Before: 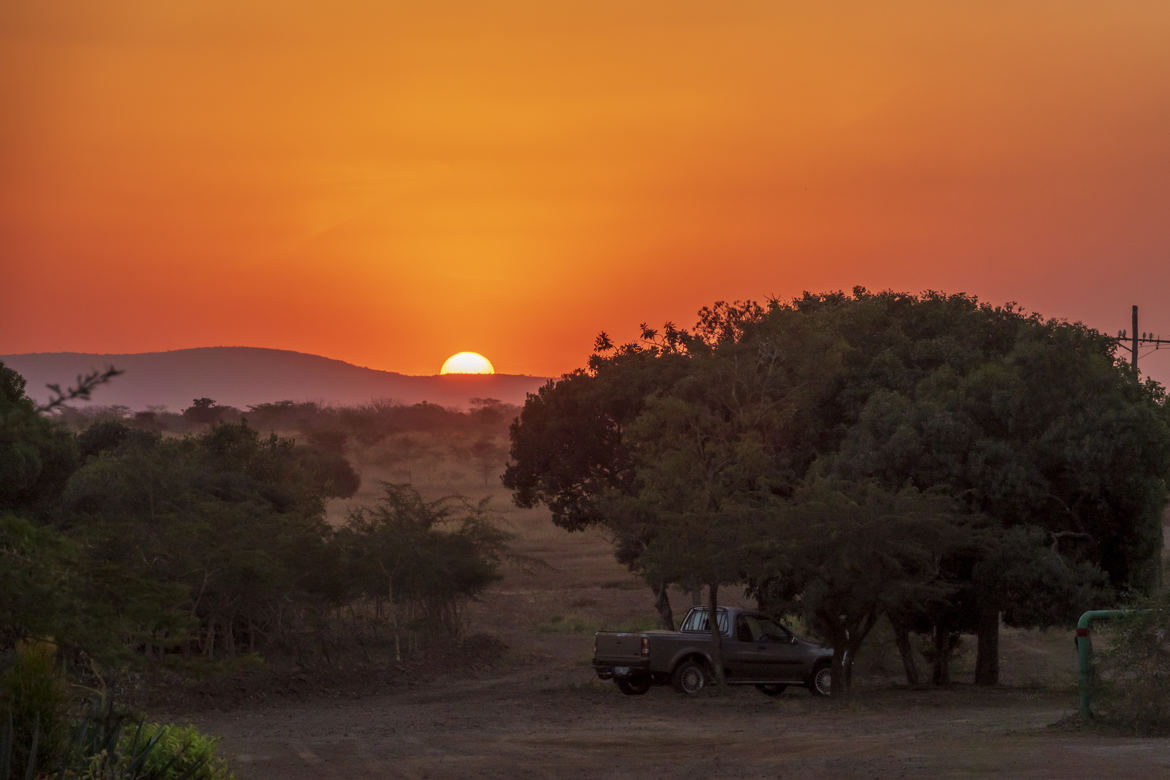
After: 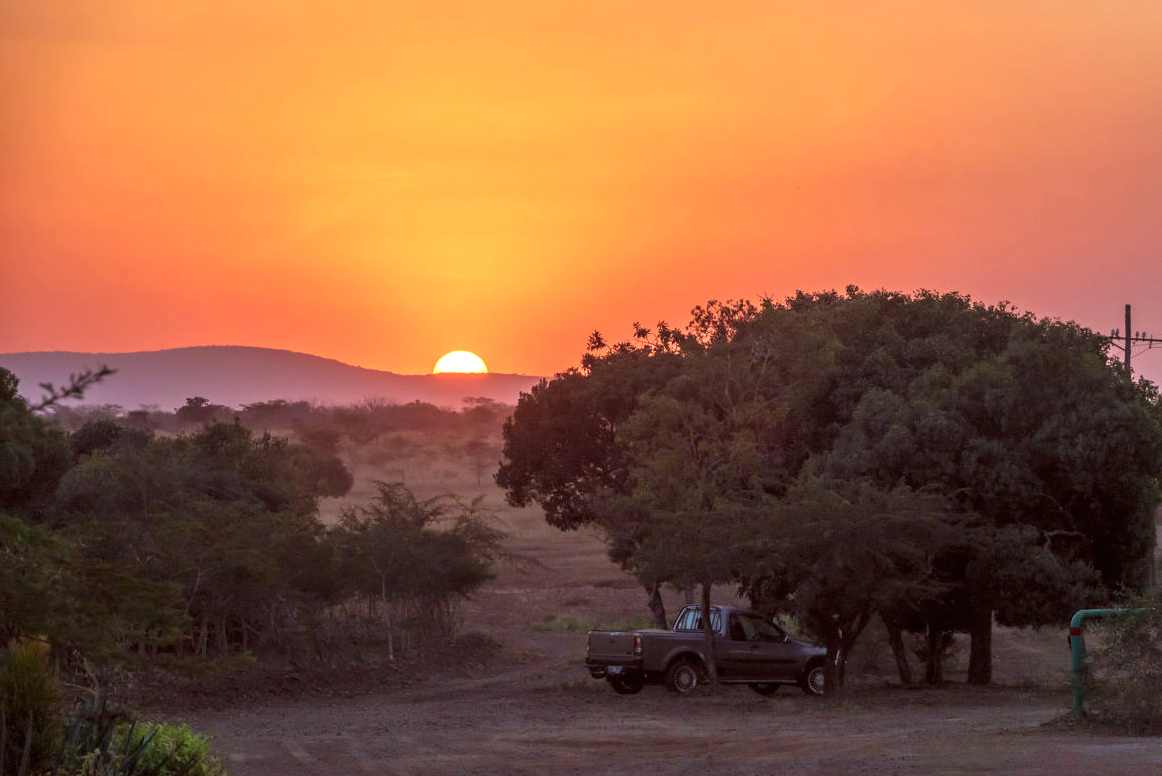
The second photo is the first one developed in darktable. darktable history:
exposure: black level correction 0, exposure 0.68 EV, compensate exposure bias true, compensate highlight preservation false
color contrast: green-magenta contrast 0.84, blue-yellow contrast 0.86
color balance: mode lift, gamma, gain (sRGB), lift [1, 1.049, 1, 1]
white balance: red 0.948, green 1.02, blue 1.176
crop and rotate: left 0.614%, top 0.179%, bottom 0.309%
